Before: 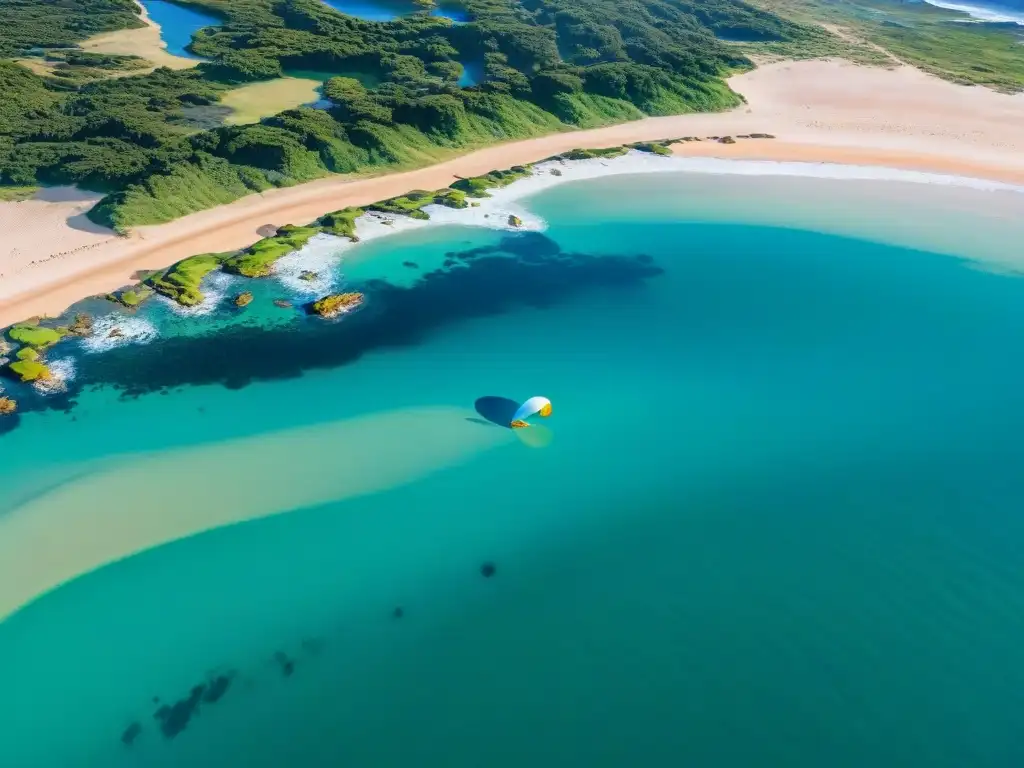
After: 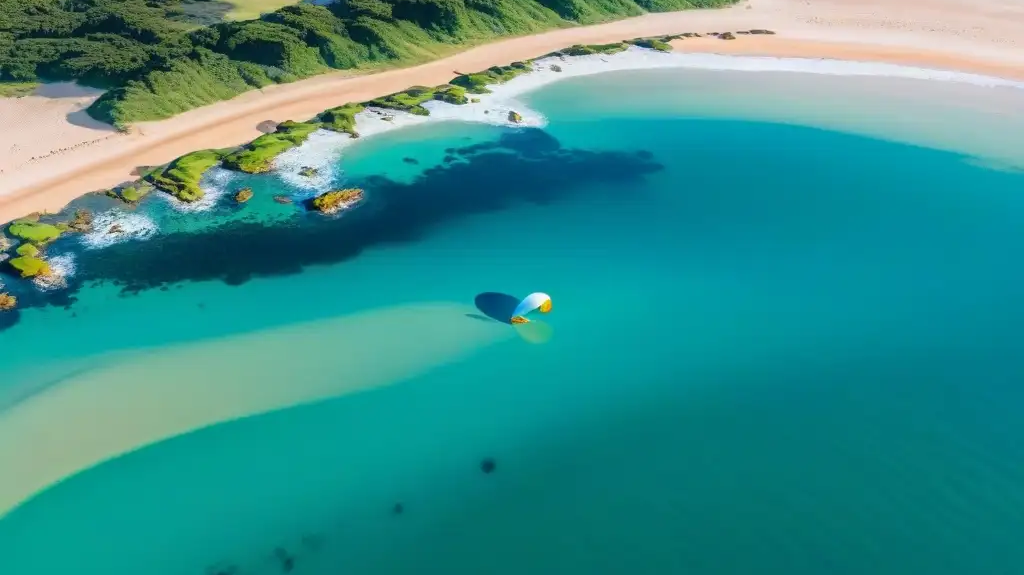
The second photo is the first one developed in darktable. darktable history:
crop: top 13.611%, bottom 11.452%
